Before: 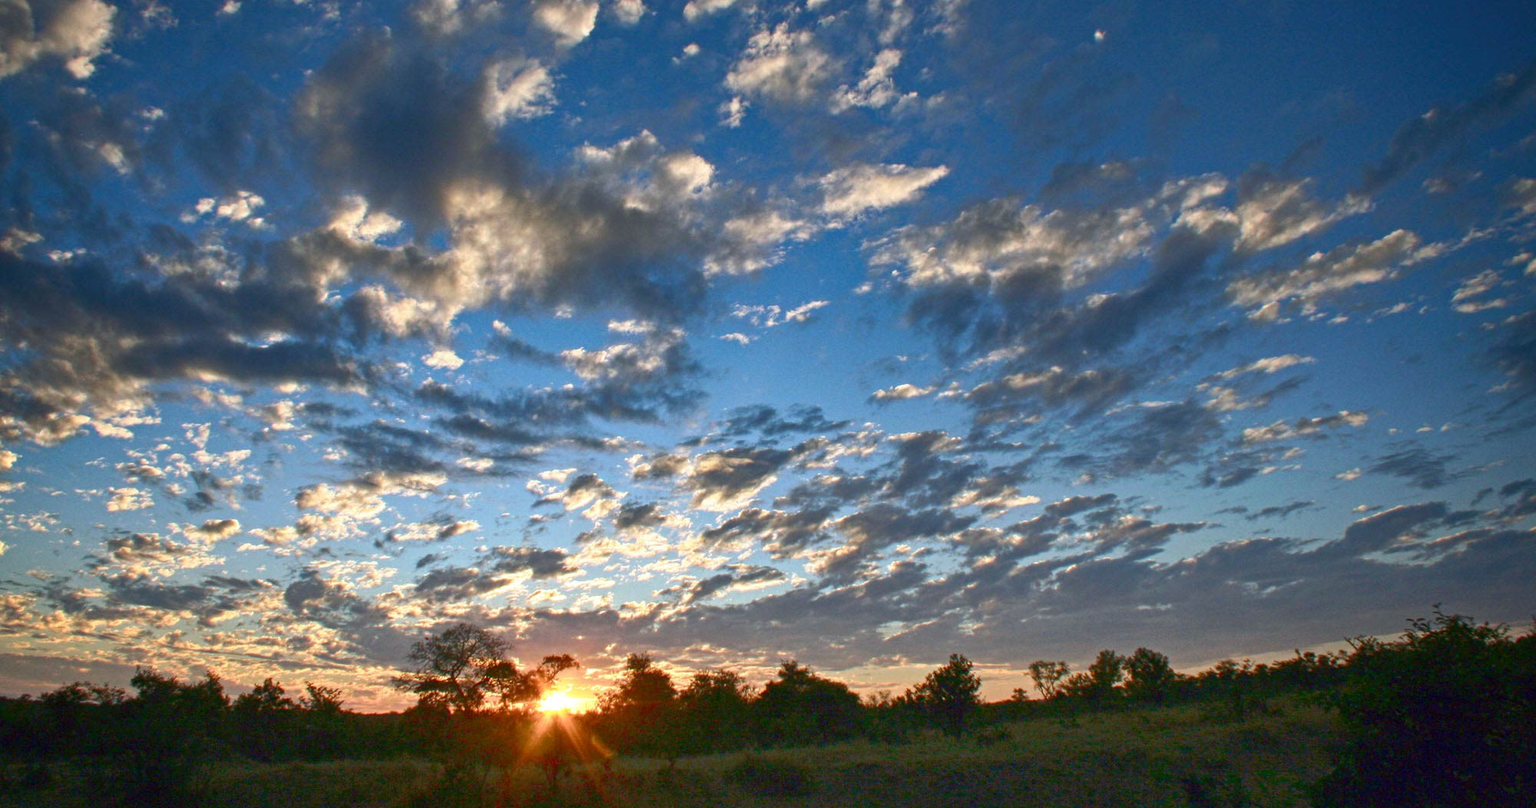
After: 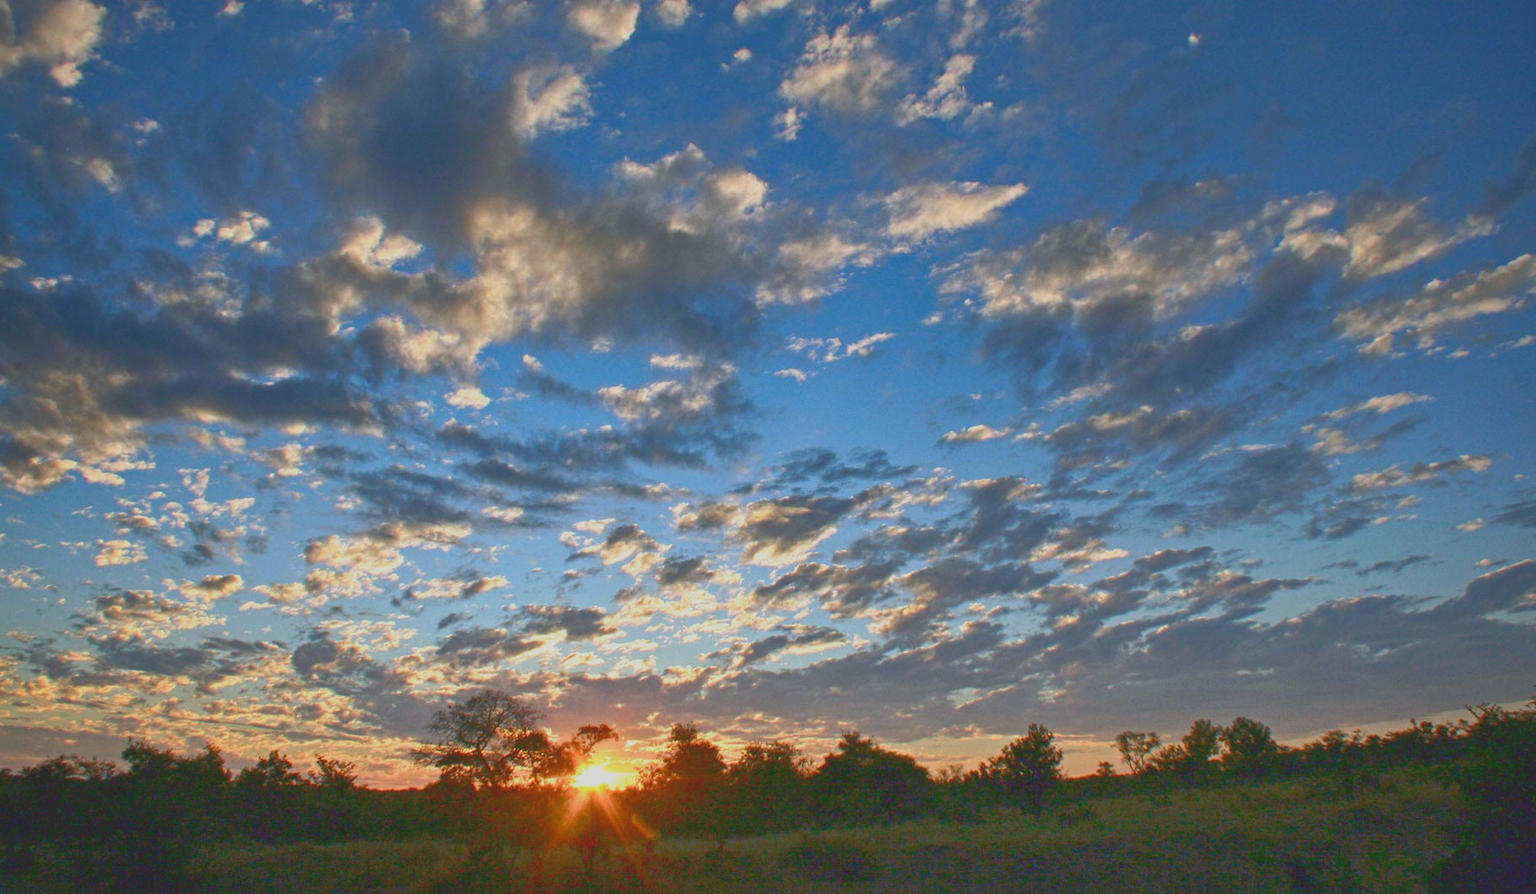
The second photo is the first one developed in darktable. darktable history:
contrast brightness saturation: contrast -0.274
crop and rotate: left 1.395%, right 8.215%
